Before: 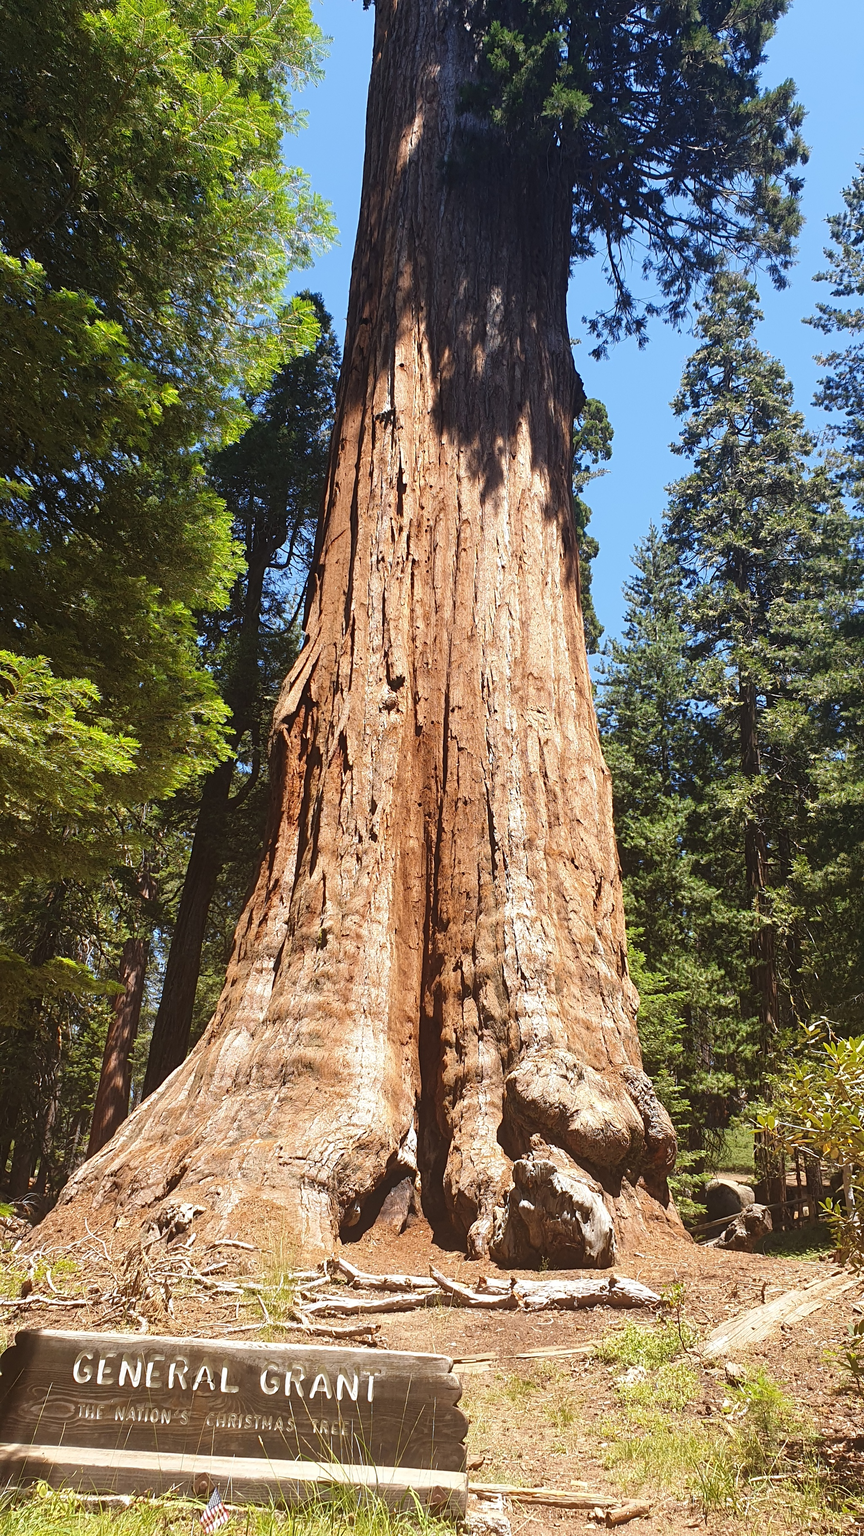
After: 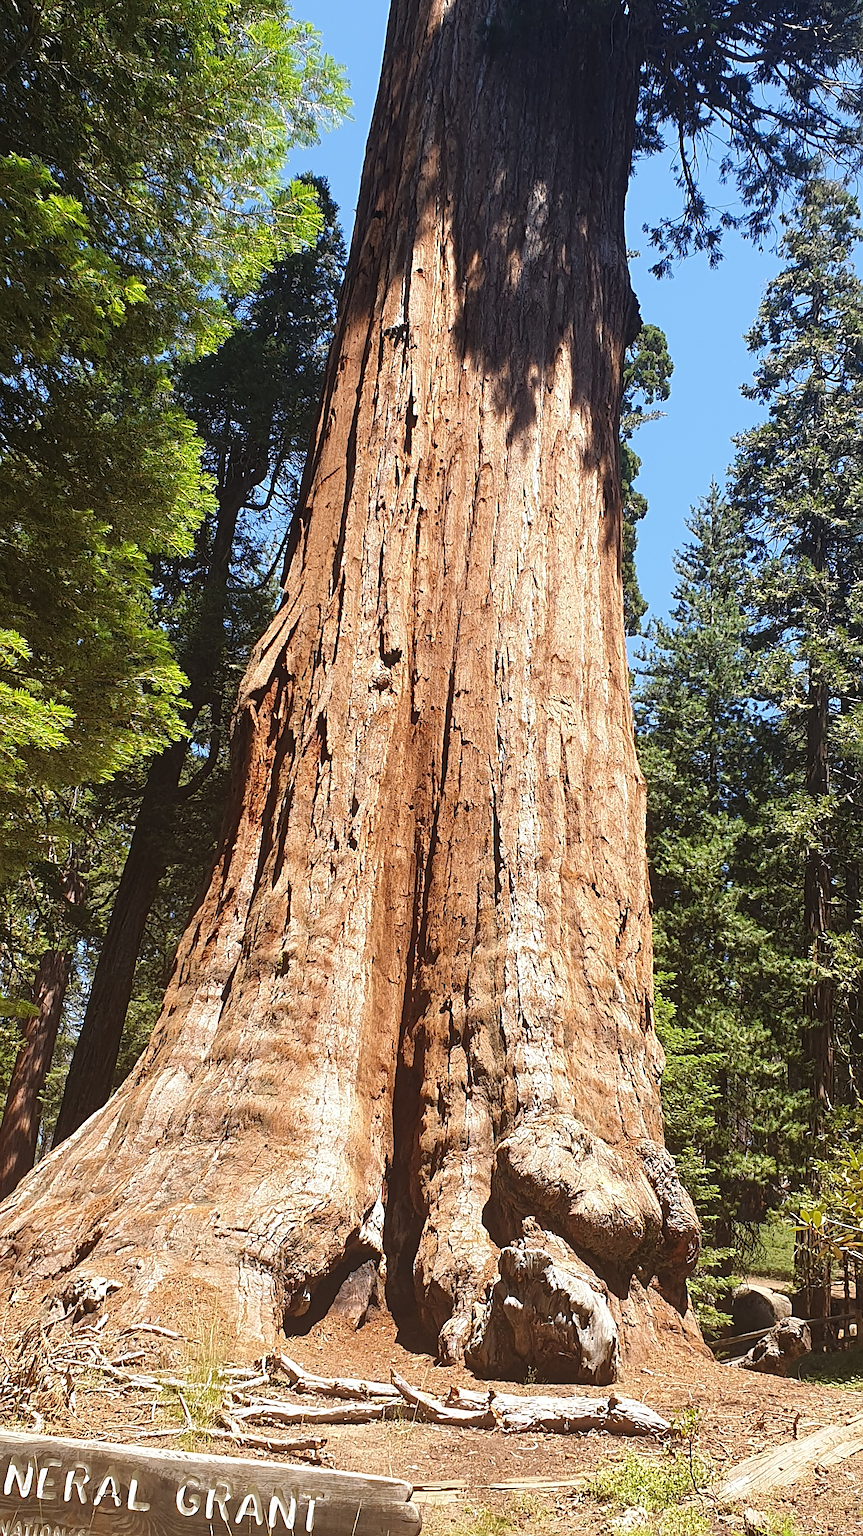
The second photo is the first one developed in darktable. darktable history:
sharpen: on, module defaults
crop and rotate: angle -3.29°, left 5.304%, top 5.226%, right 4.637%, bottom 4.622%
